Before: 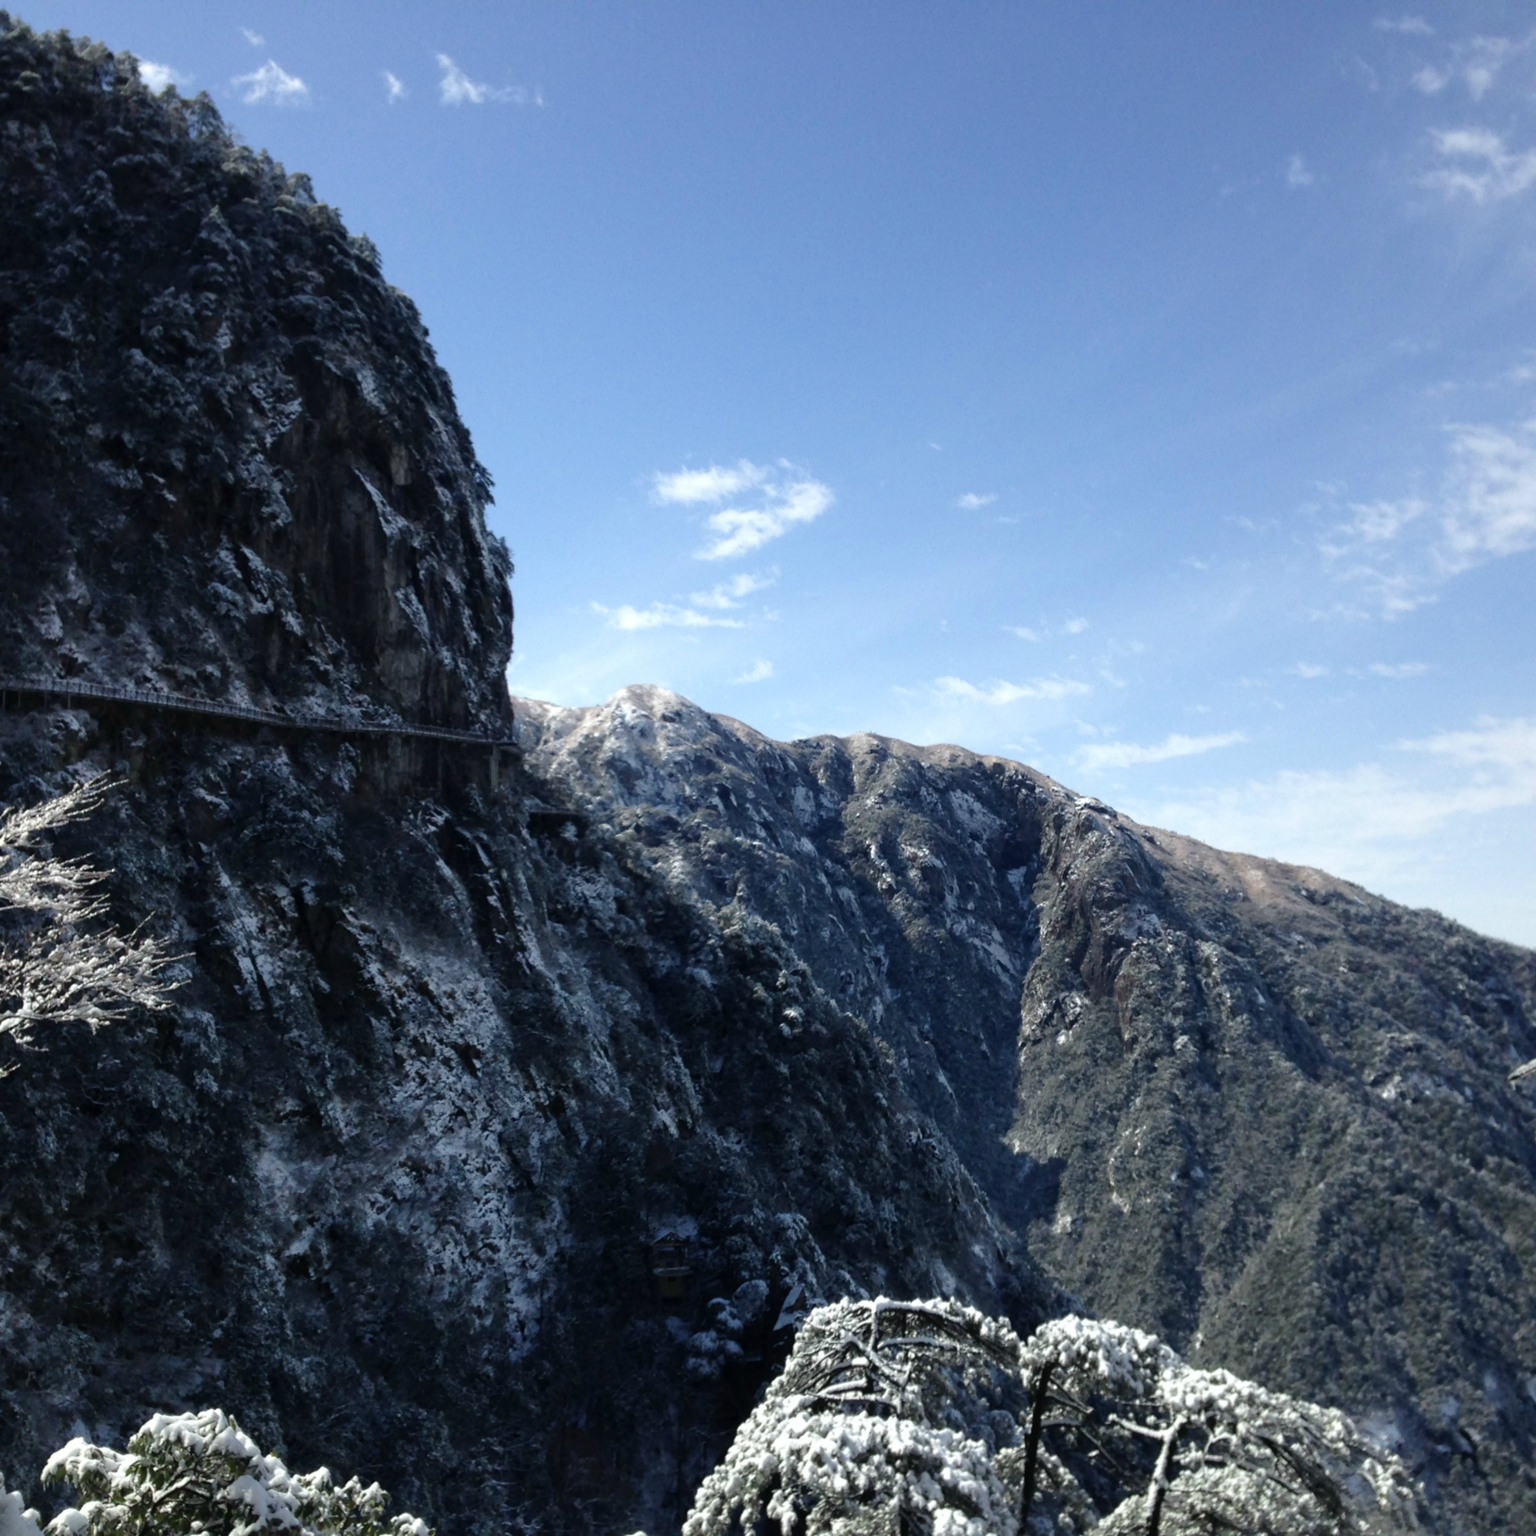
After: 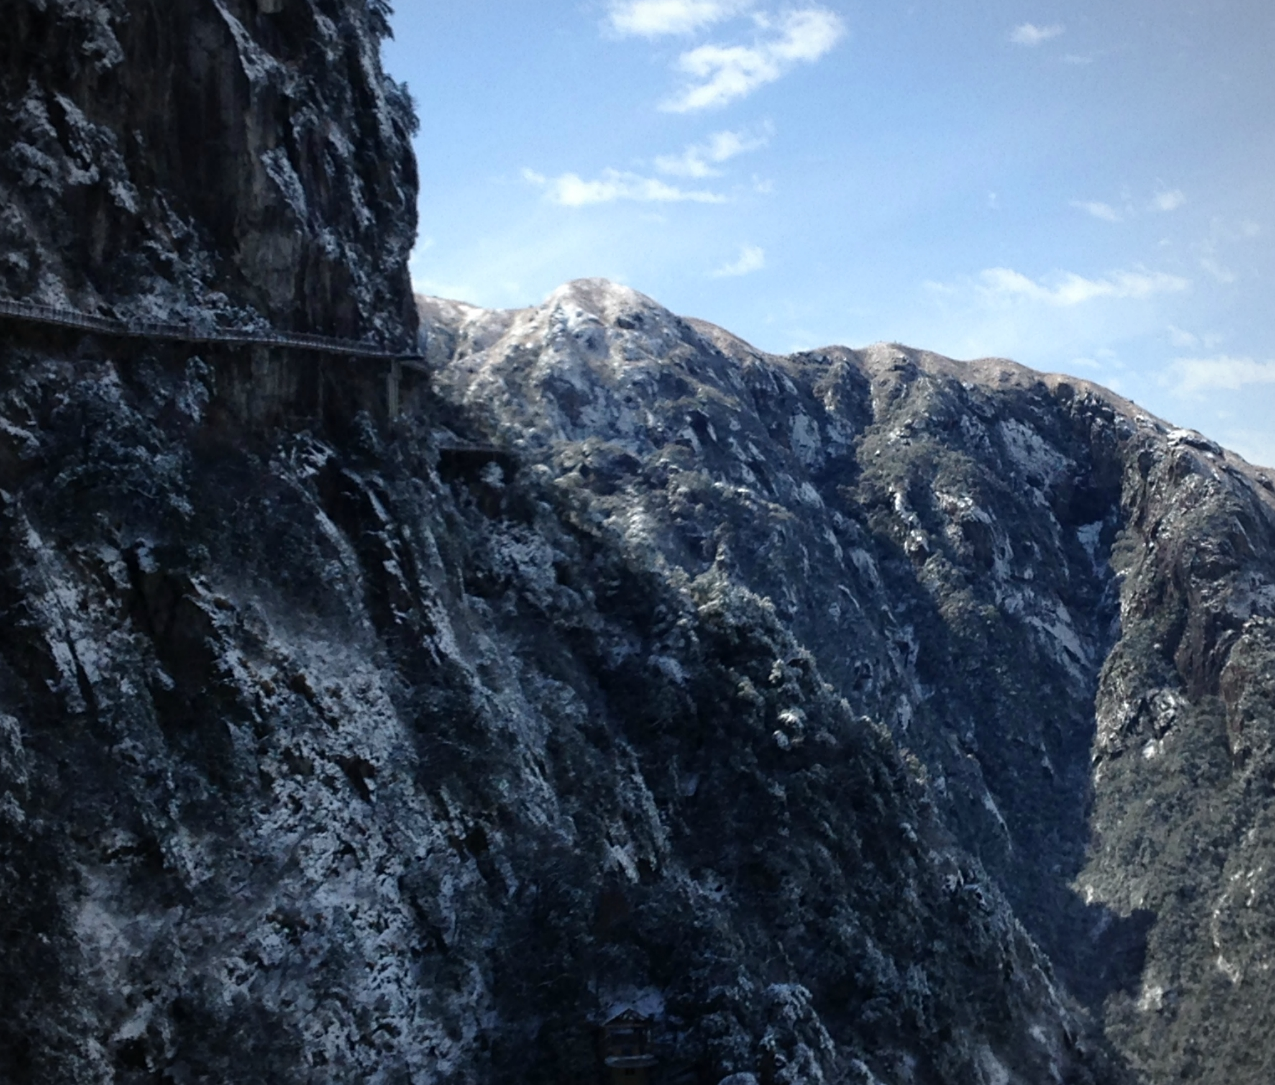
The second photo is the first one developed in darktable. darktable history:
vignetting: fall-off radius 60.59%, brightness -0.272
crop: left 13%, top 31.003%, right 24.7%, bottom 15.995%
sharpen: amount 0.214
